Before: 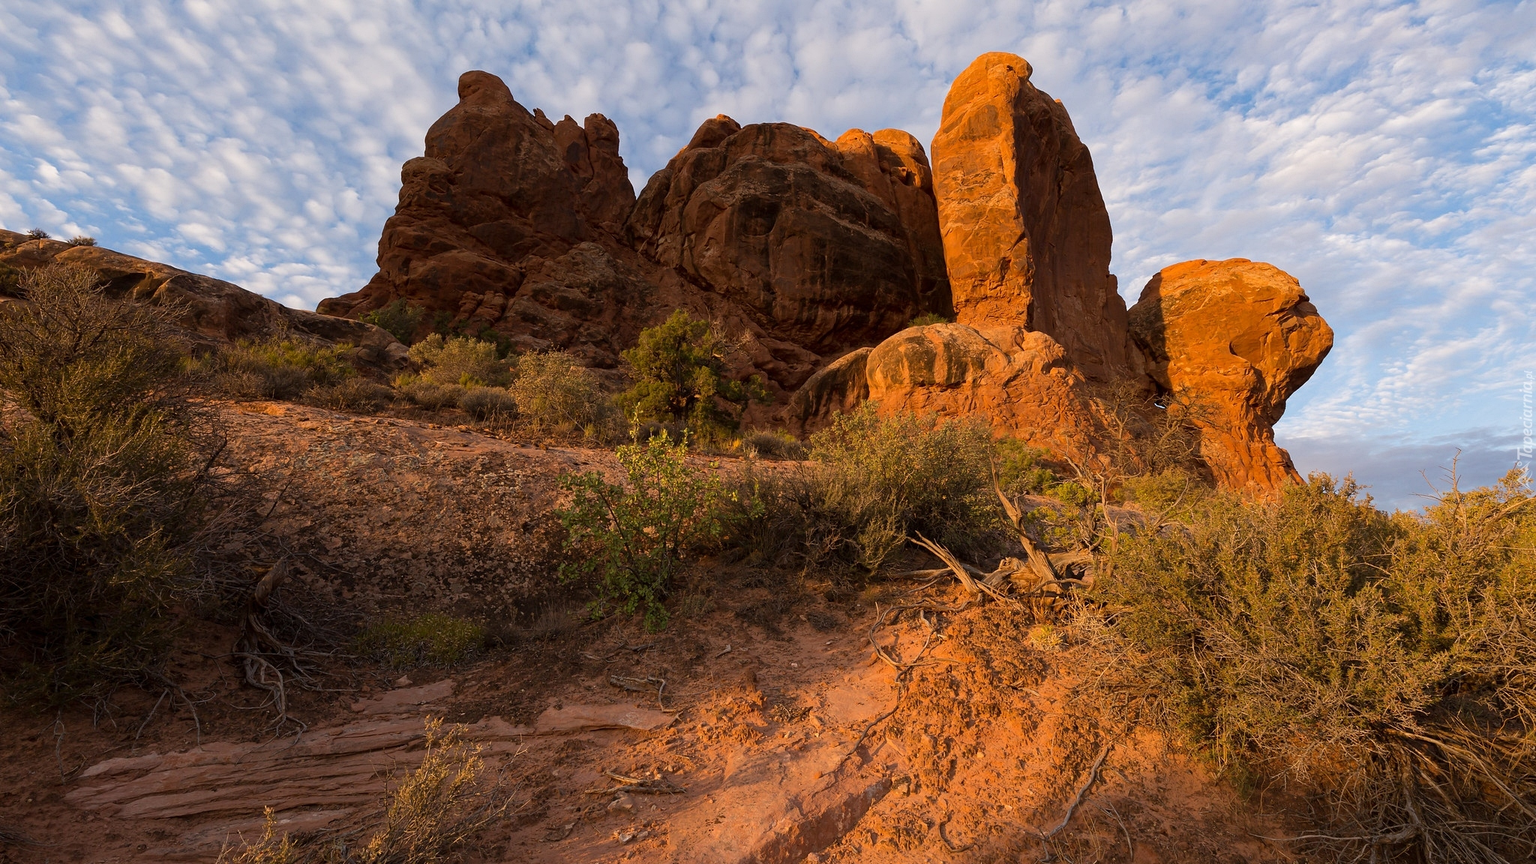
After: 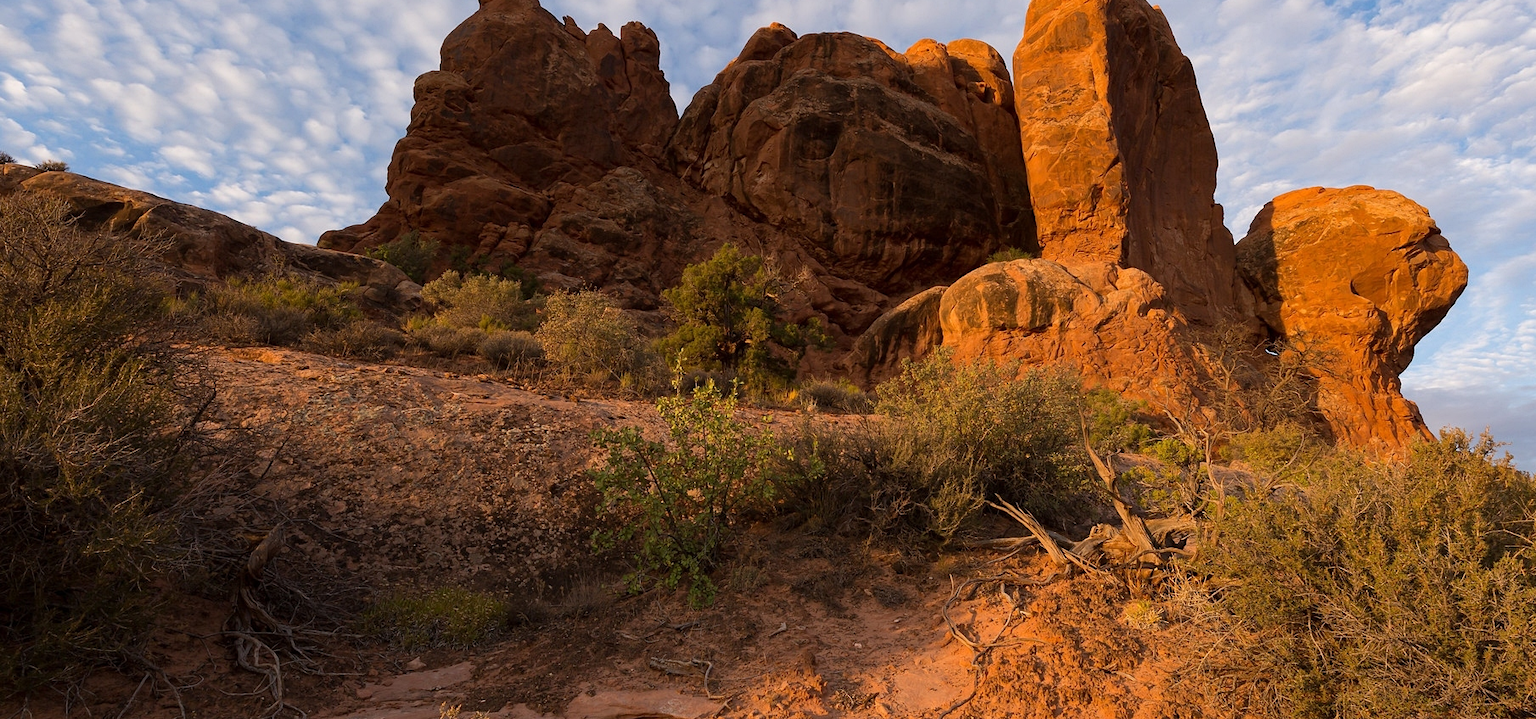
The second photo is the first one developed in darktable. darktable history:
crop and rotate: left 2.354%, top 10.986%, right 9.259%, bottom 15.348%
